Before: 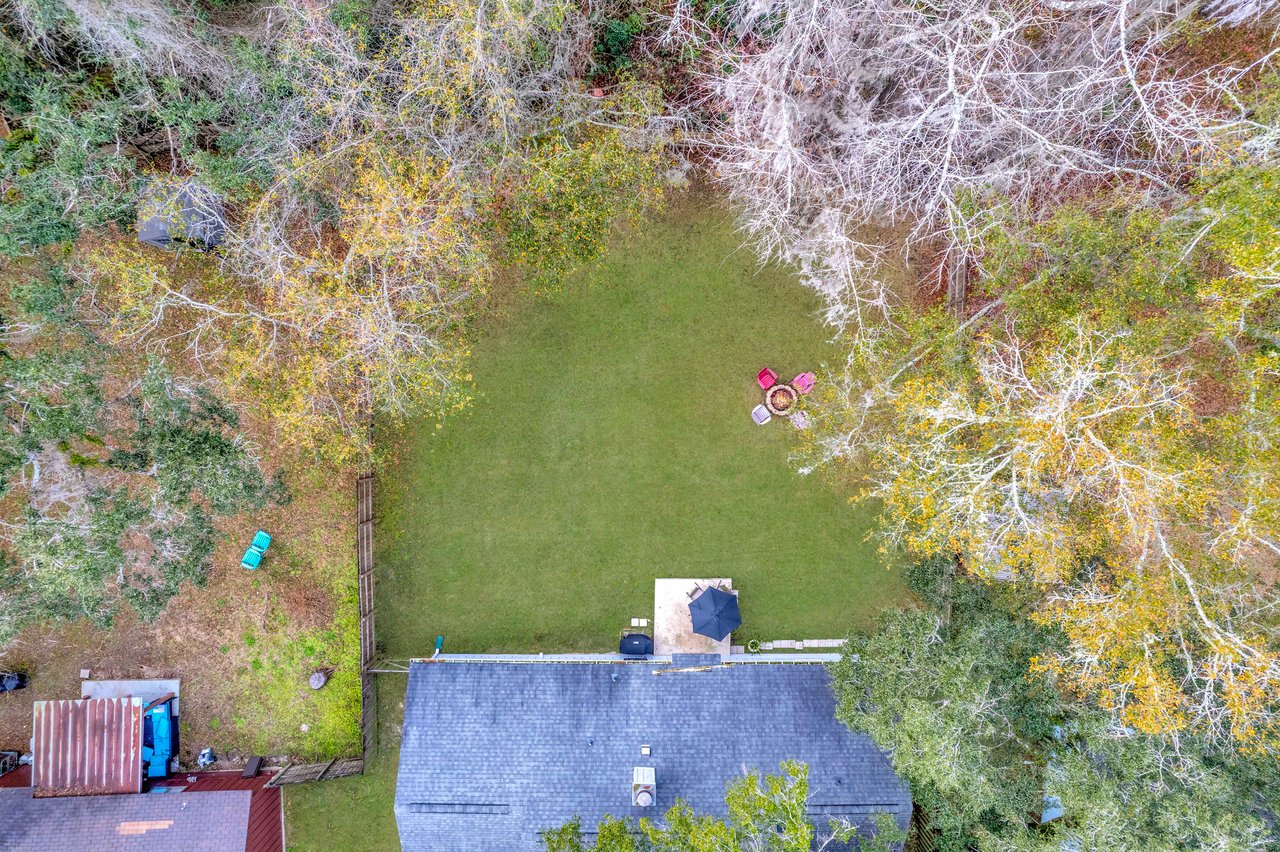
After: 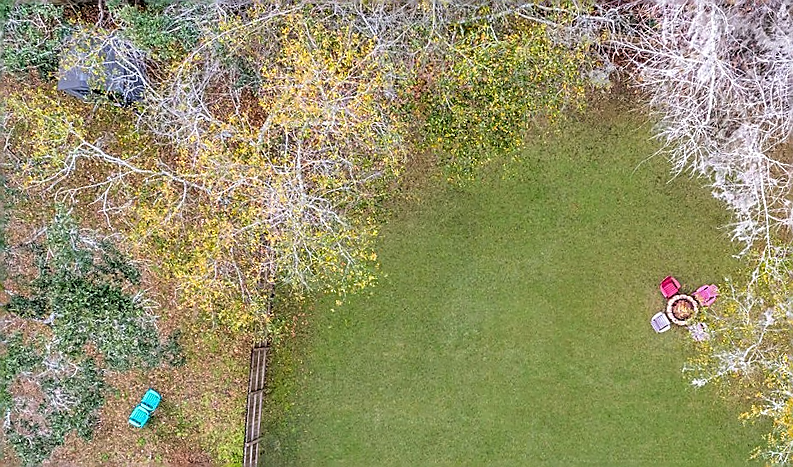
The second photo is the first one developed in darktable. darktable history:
crop and rotate: angle -5.56°, left 1.995%, top 6.985%, right 27.325%, bottom 30.365%
sharpen: radius 1.385, amount 1.26, threshold 0.662
